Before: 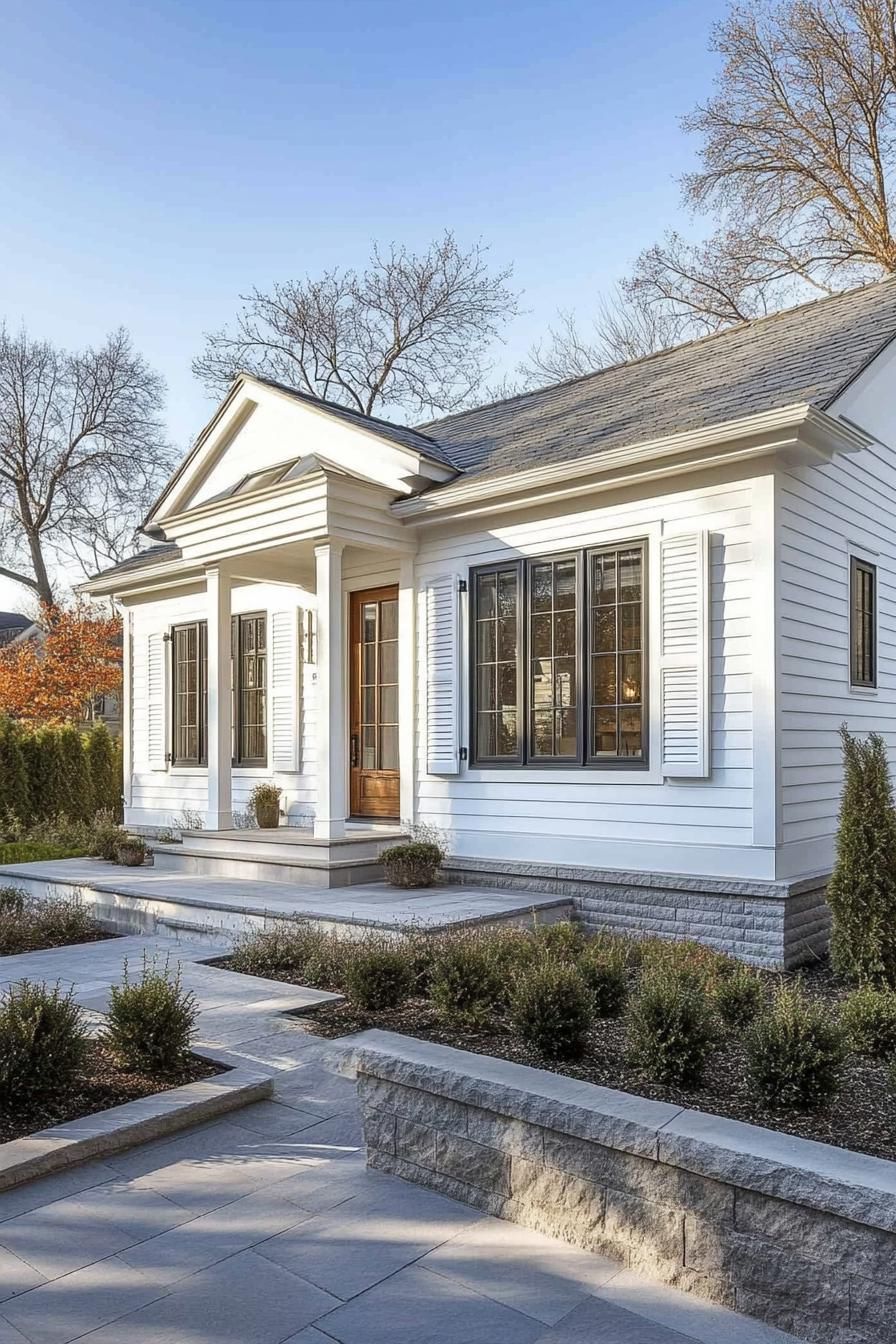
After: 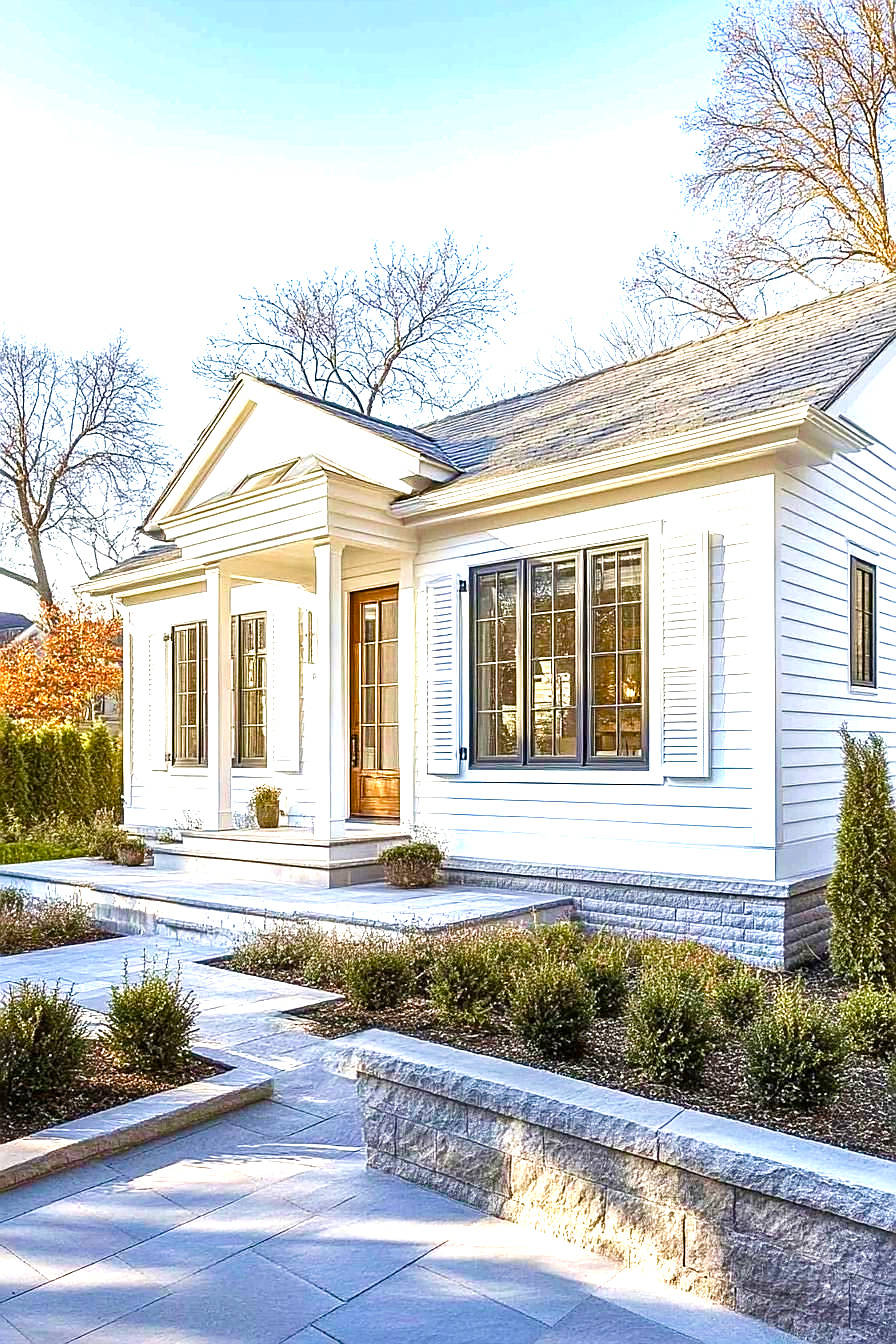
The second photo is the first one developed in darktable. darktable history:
exposure: black level correction 0, exposure 1.199 EV, compensate exposure bias true, compensate highlight preservation false
velvia: on, module defaults
sharpen: on, module defaults
color balance rgb: shadows lift › luminance -20.096%, perceptual saturation grading › global saturation 20%, perceptual saturation grading › highlights -25.579%, perceptual saturation grading › shadows 50.527%, global vibrance 39.257%
